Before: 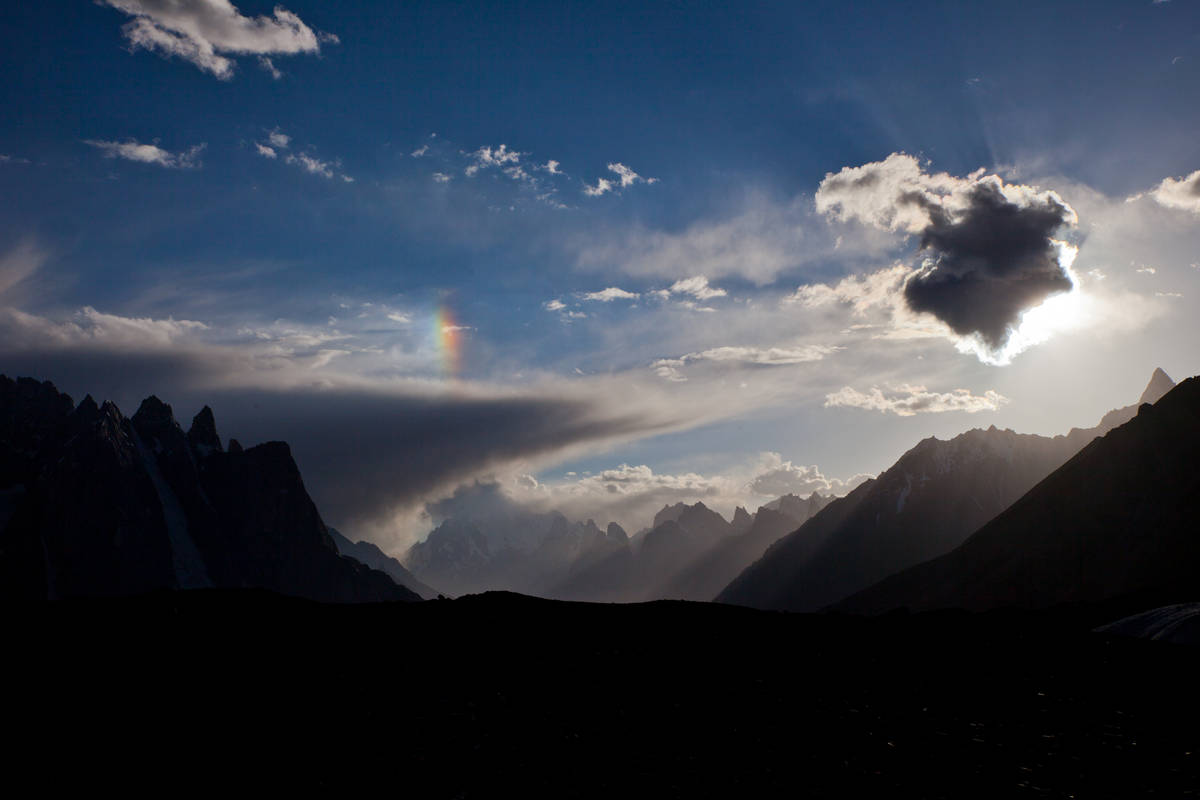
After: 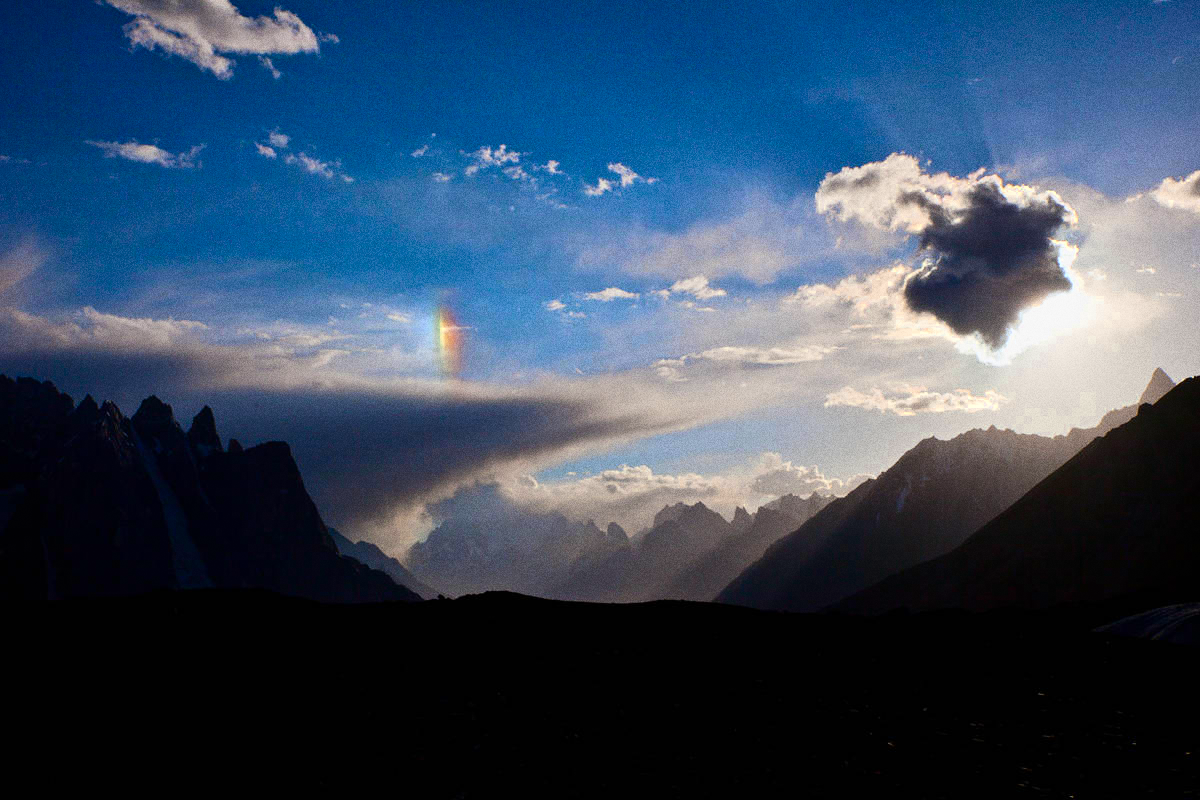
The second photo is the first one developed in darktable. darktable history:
color zones: curves: ch0 [(0, 0.485) (0.178, 0.476) (0.261, 0.623) (0.411, 0.403) (0.708, 0.603) (0.934, 0.412)]; ch1 [(0.003, 0.485) (0.149, 0.496) (0.229, 0.584) (0.326, 0.551) (0.484, 0.262) (0.757, 0.643)]
tone curve: curves: ch0 [(0, 0) (0.091, 0.077) (0.517, 0.574) (0.745, 0.82) (0.844, 0.908) (0.909, 0.942) (1, 0.973)]; ch1 [(0, 0) (0.437, 0.404) (0.5, 0.5) (0.534, 0.546) (0.58, 0.603) (0.616, 0.649) (1, 1)]; ch2 [(0, 0) (0.442, 0.415) (0.5, 0.5) (0.535, 0.547) (0.585, 0.62) (1, 1)], color space Lab, independent channels, preserve colors none
grain: coarseness 8.68 ISO, strength 31.94%
